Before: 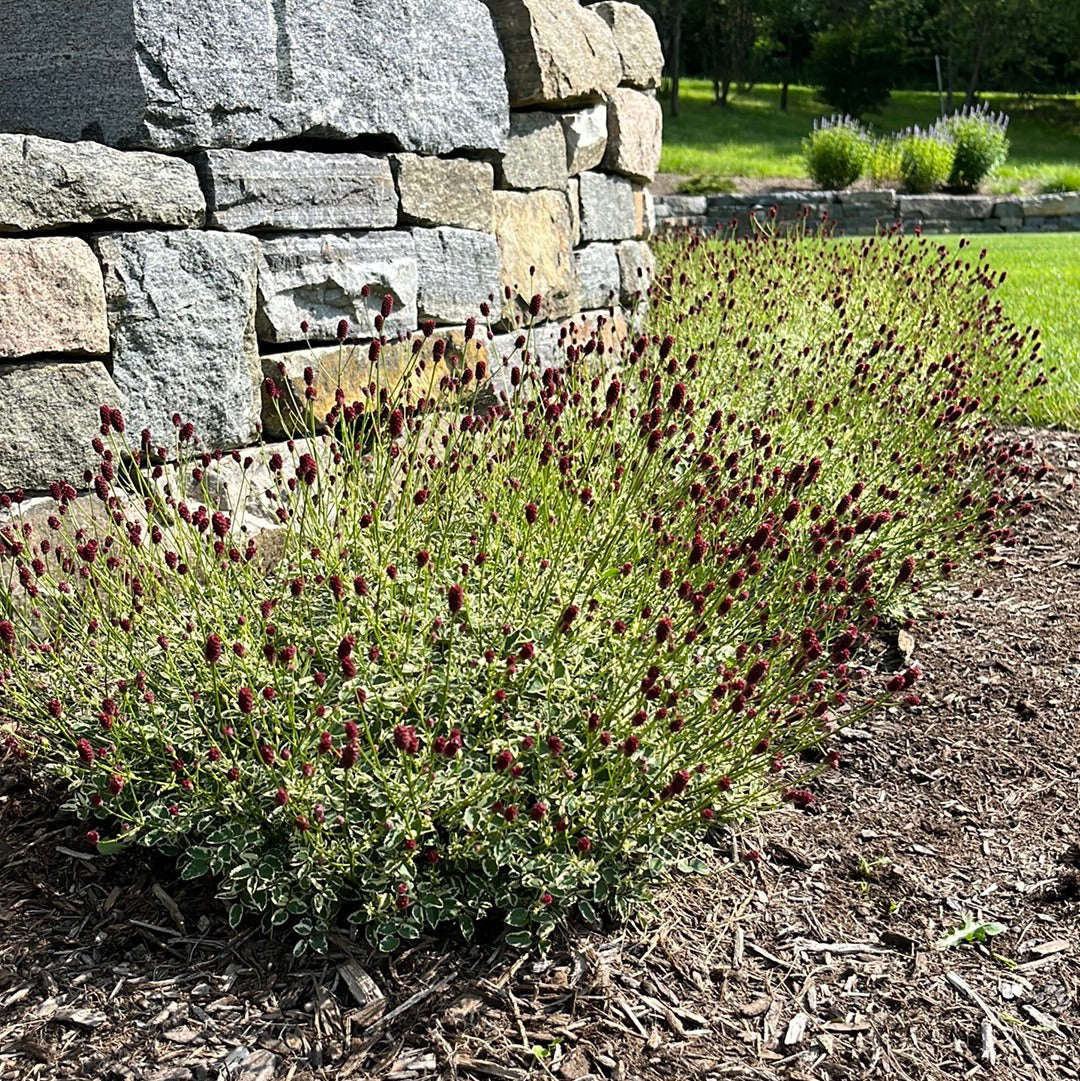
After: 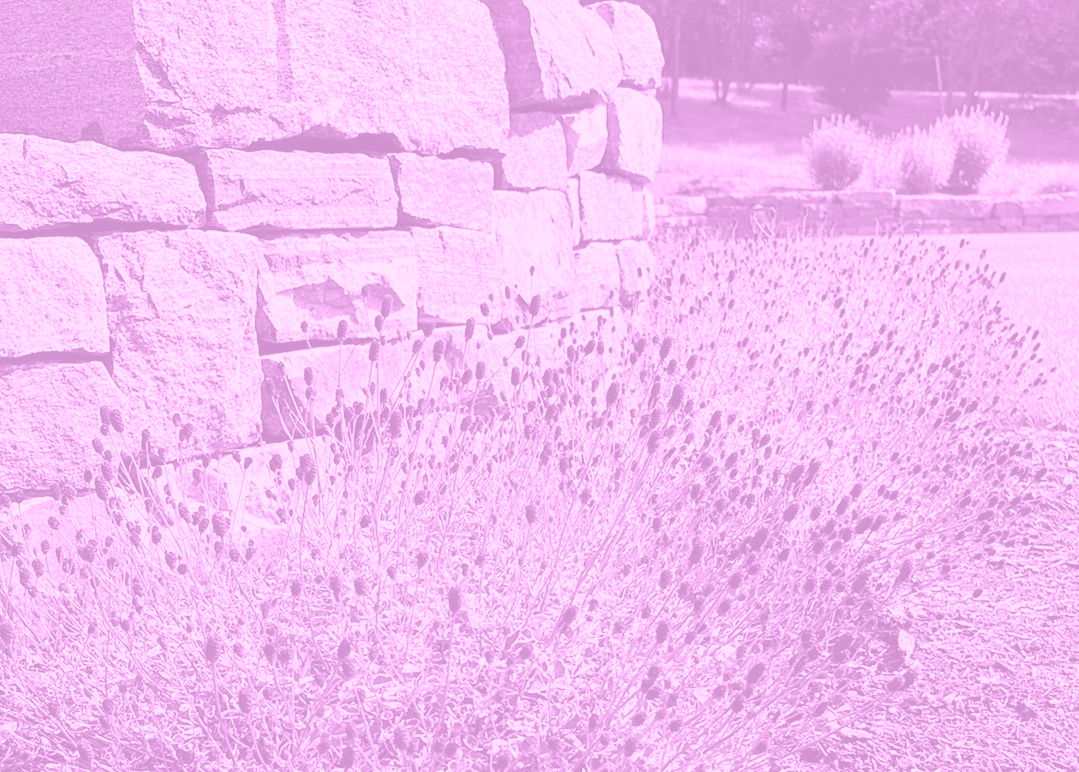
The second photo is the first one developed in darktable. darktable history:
colorize: hue 331.2°, saturation 75%, source mix 30.28%, lightness 70.52%, version 1
crop: bottom 28.576%
